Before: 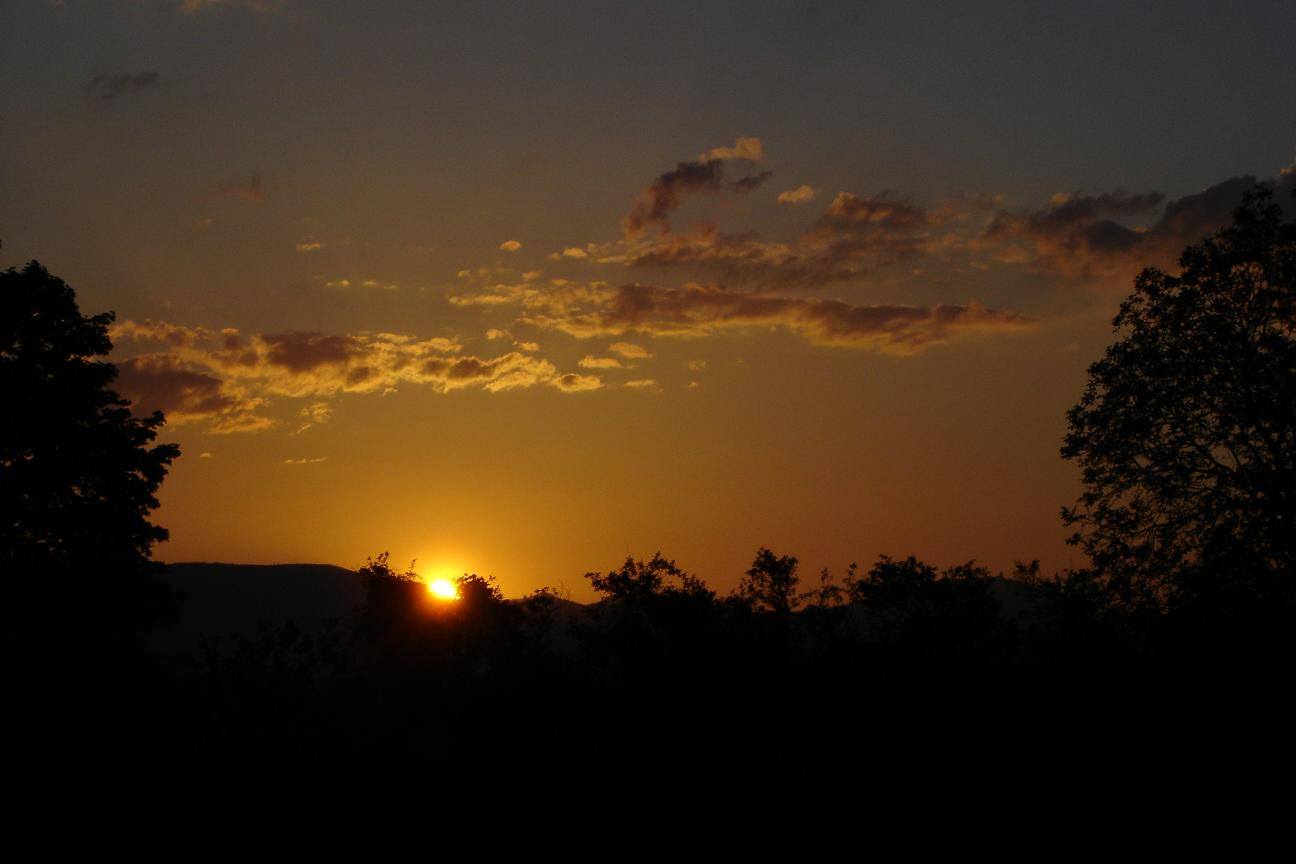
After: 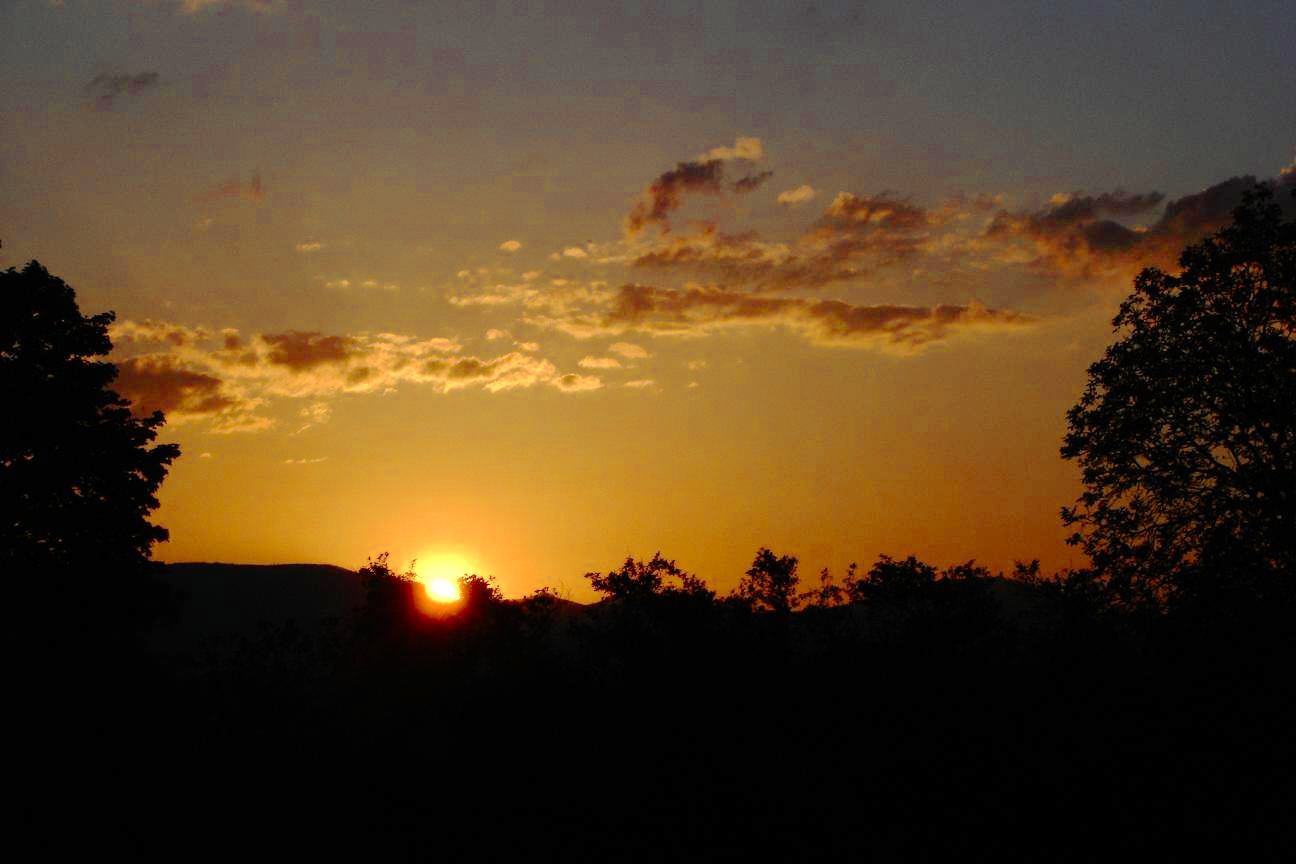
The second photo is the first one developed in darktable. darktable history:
tone curve: curves: ch0 [(0, 0) (0.003, 0.007) (0.011, 0.011) (0.025, 0.021) (0.044, 0.04) (0.069, 0.07) (0.1, 0.129) (0.136, 0.187) (0.177, 0.254) (0.224, 0.325) (0.277, 0.398) (0.335, 0.461) (0.399, 0.513) (0.468, 0.571) (0.543, 0.624) (0.623, 0.69) (0.709, 0.777) (0.801, 0.86) (0.898, 0.953) (1, 1)], preserve colors none
color zones: curves: ch0 [(0.004, 0.305) (0.261, 0.623) (0.389, 0.399) (0.708, 0.571) (0.947, 0.34)]; ch1 [(0.025, 0.645) (0.229, 0.584) (0.326, 0.551) (0.484, 0.262) (0.757, 0.643)]
